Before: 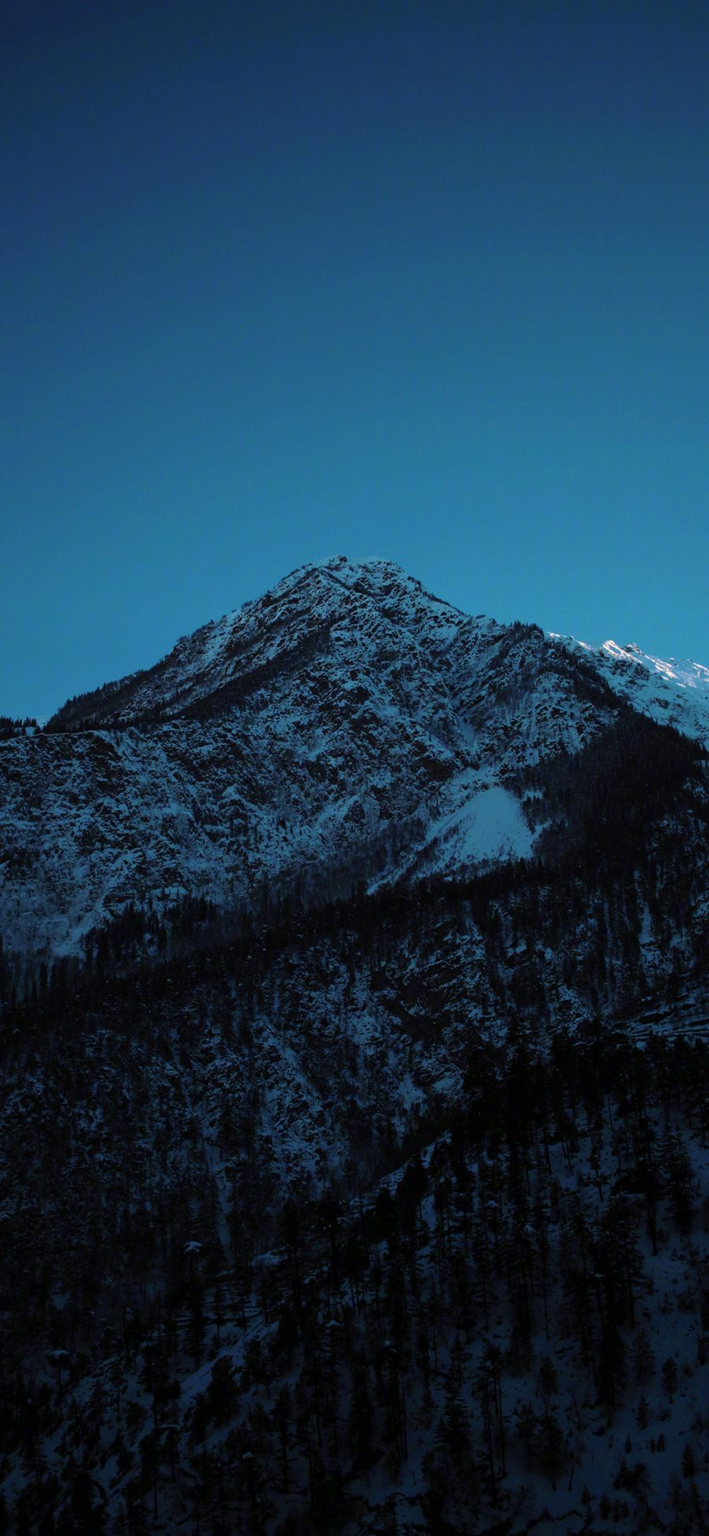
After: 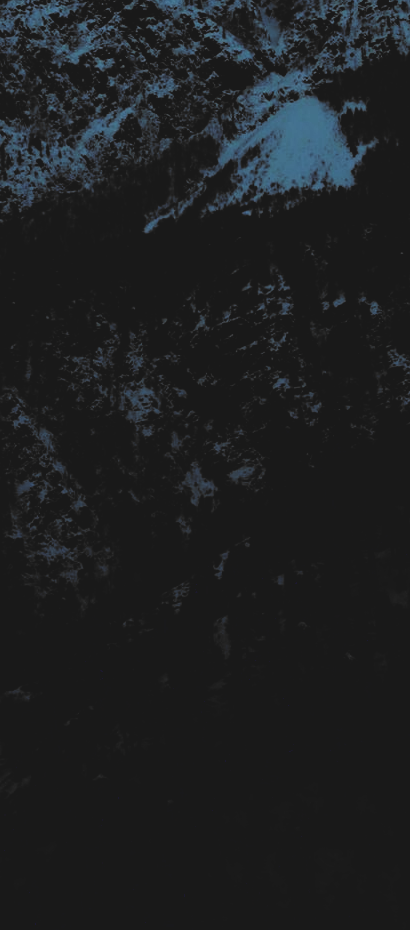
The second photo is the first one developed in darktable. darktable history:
haze removal: compatibility mode true, adaptive false
contrast brightness saturation: contrast -0.136, brightness 0.051, saturation -0.131
crop: left 35.805%, top 46.31%, right 18.087%, bottom 5.952%
tone equalizer: on, module defaults
filmic rgb: black relative exposure -5.03 EV, white relative exposure 3.5 EV, hardness 3.19, contrast 1.411, highlights saturation mix -49.56%, color science v6 (2022), iterations of high-quality reconstruction 0
exposure: exposure -0.323 EV, compensate exposure bias true, compensate highlight preservation false
